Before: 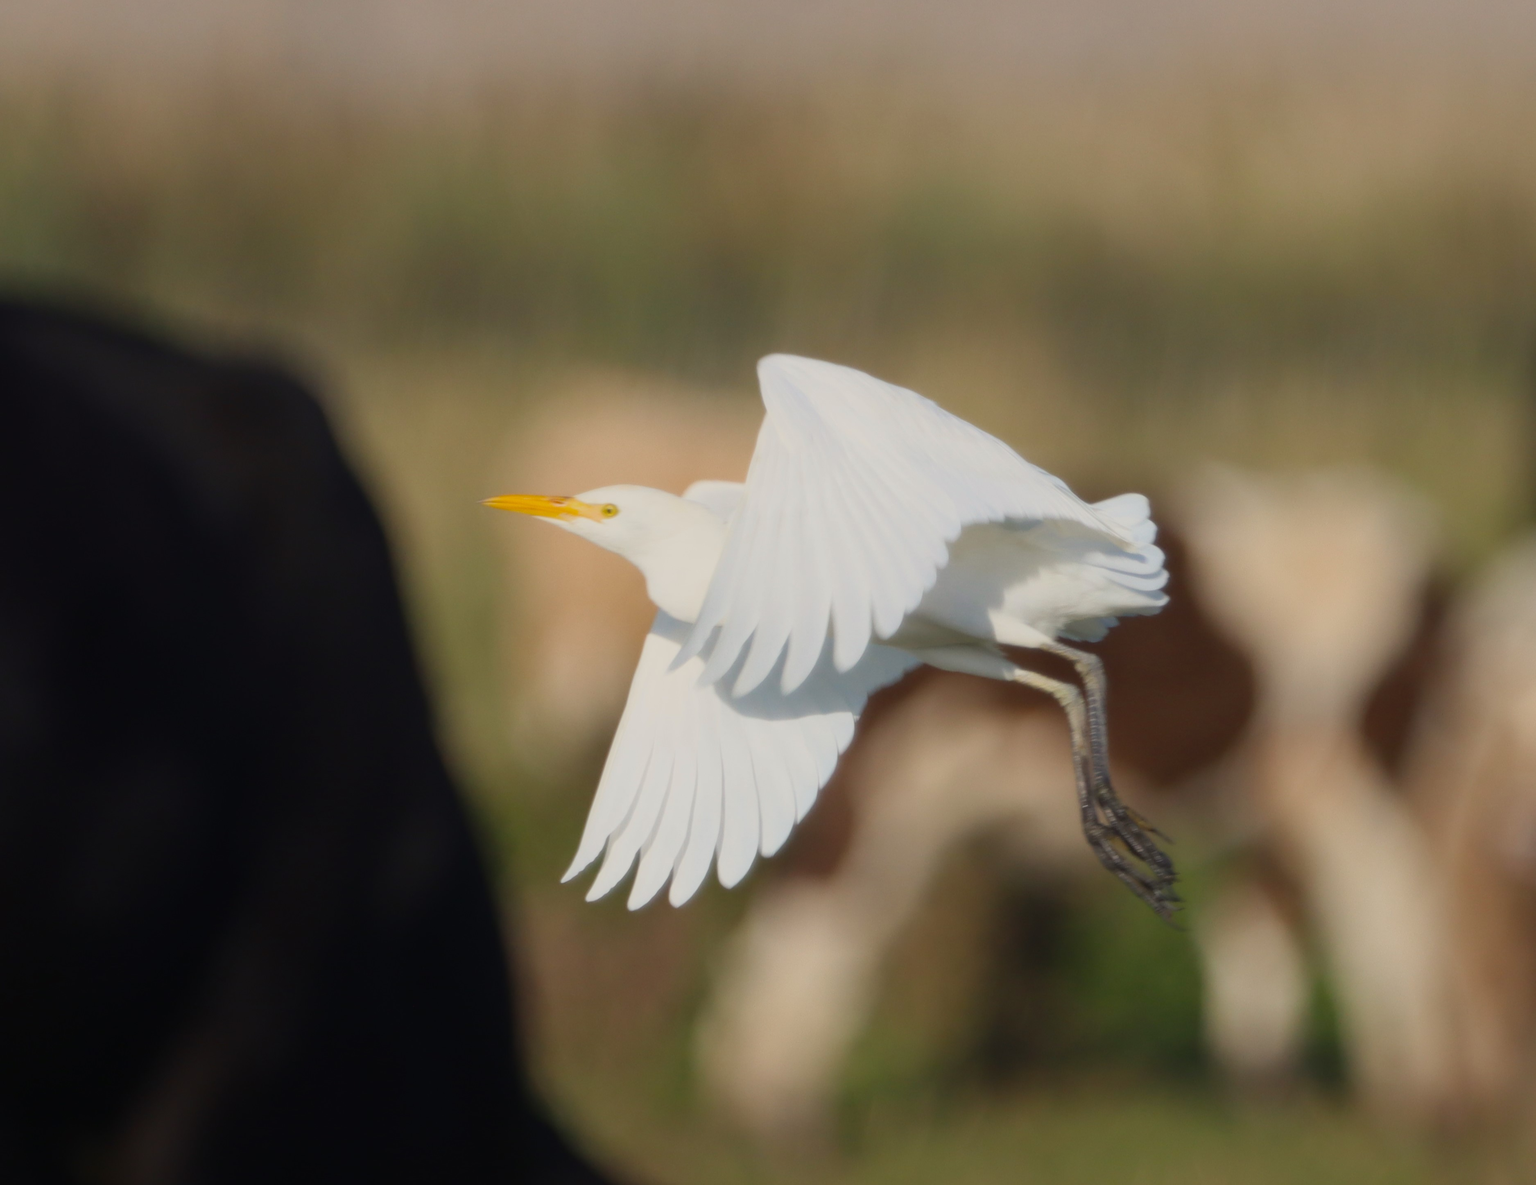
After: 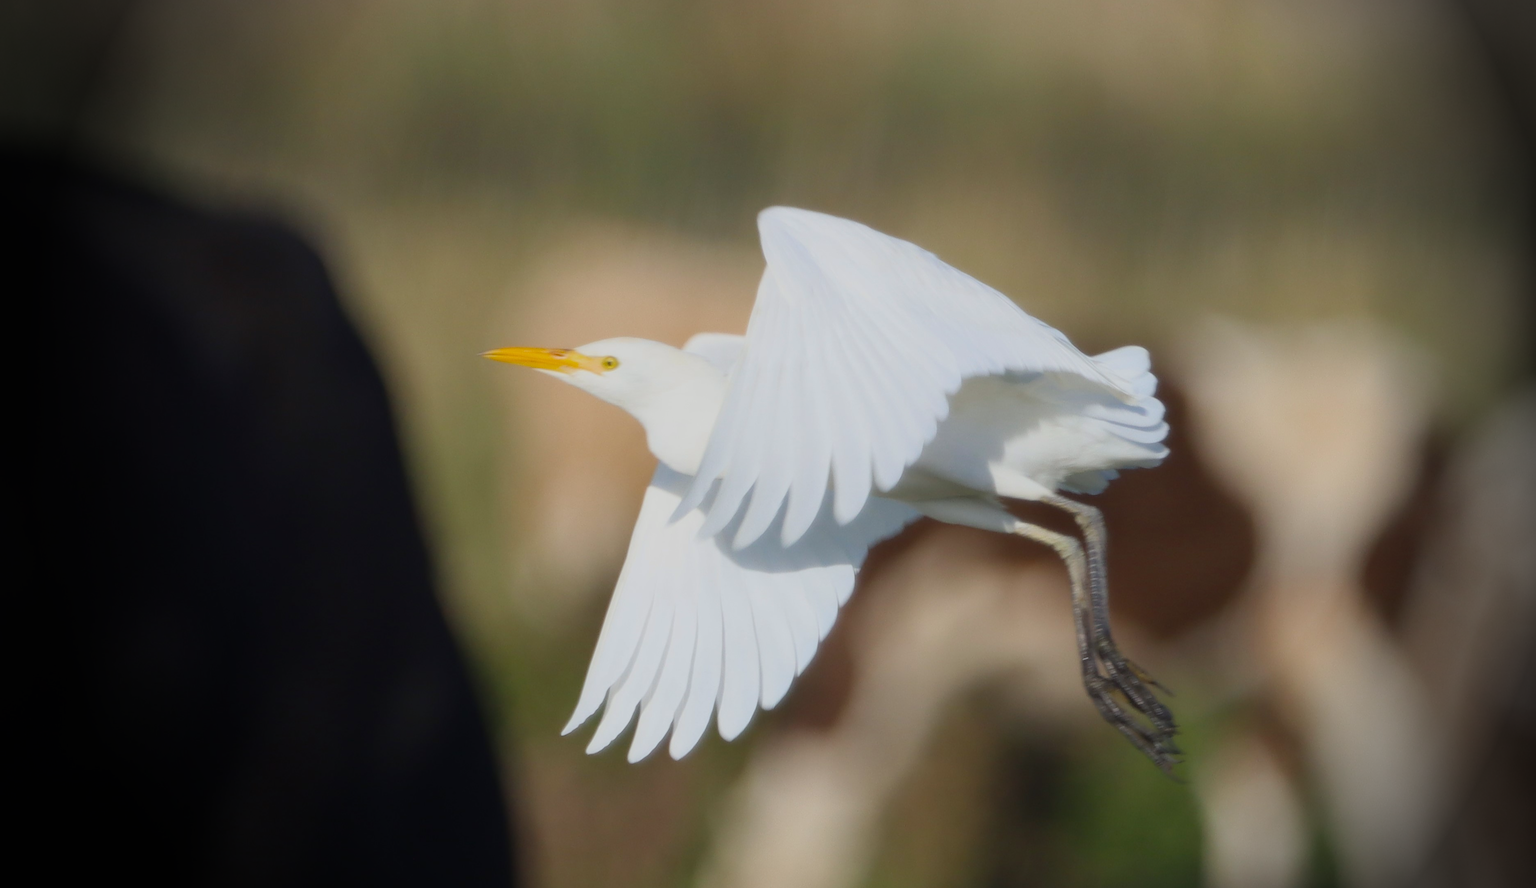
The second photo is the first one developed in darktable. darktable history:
sharpen: on, module defaults
vignetting: fall-off start 76.42%, fall-off radius 27.36%, brightness -0.872, center (0.037, -0.09), width/height ratio 0.971
crop and rotate: top 12.5%, bottom 12.5%
white balance: red 0.967, blue 1.049
